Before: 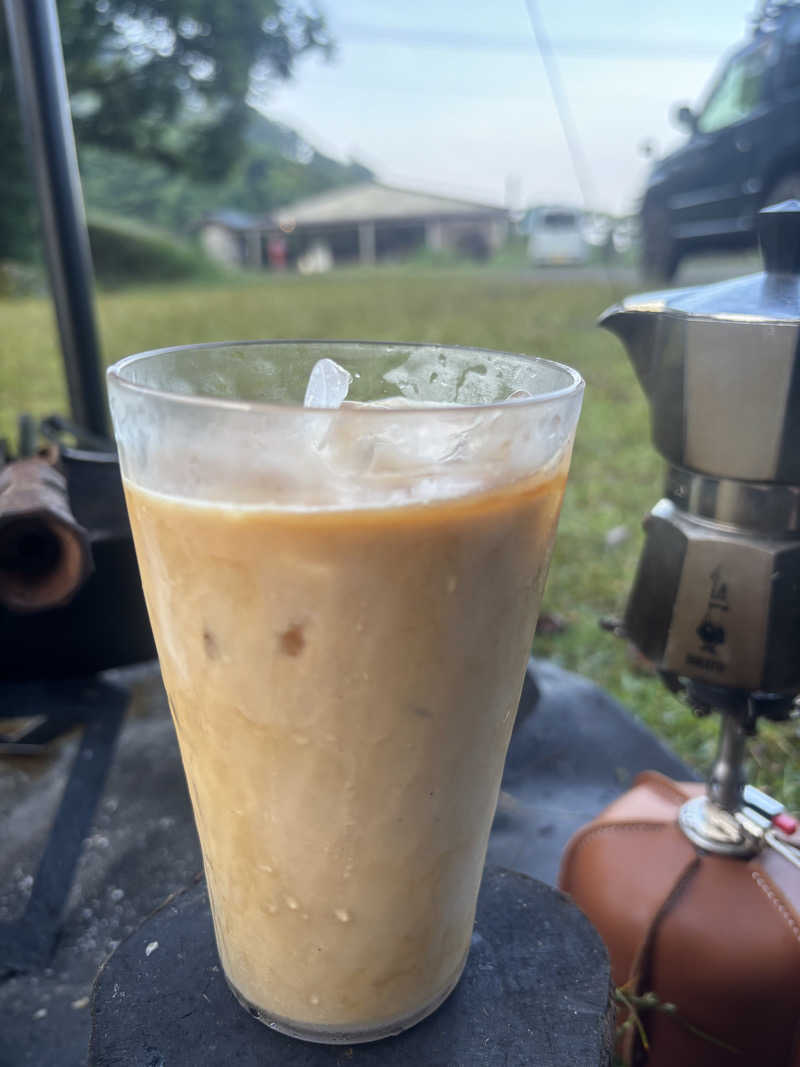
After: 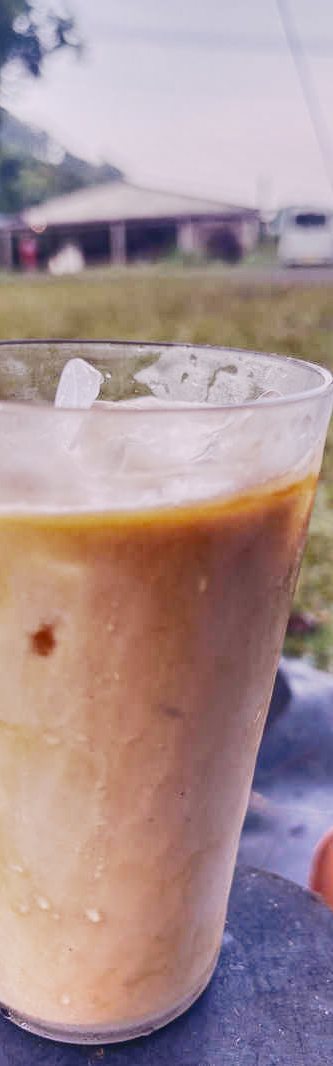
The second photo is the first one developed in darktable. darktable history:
exposure: black level correction 0, exposure 0.6 EV, compensate exposure bias true, compensate highlight preservation false
crop: left 31.229%, right 27.105%
shadows and highlights: shadows 80.73, white point adjustment -9.07, highlights -61.46, soften with gaussian
base curve: curves: ch0 [(0, 0) (0.028, 0.03) (0.121, 0.232) (0.46, 0.748) (0.859, 0.968) (1, 1)], preserve colors none
white balance: red 1.188, blue 1.11
